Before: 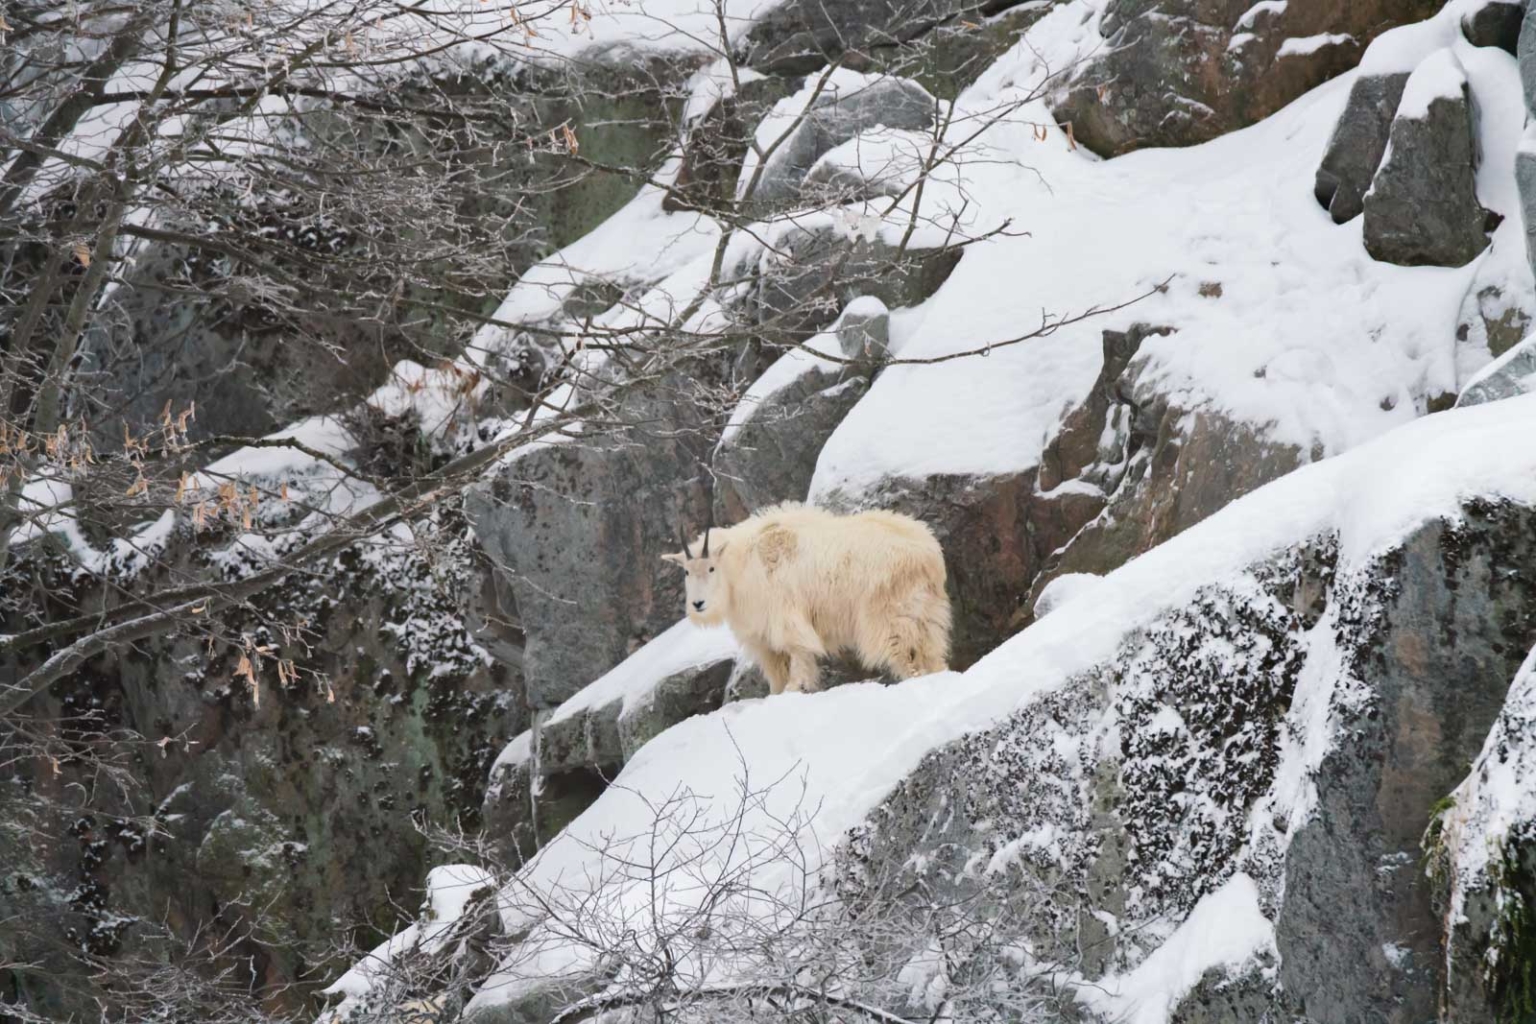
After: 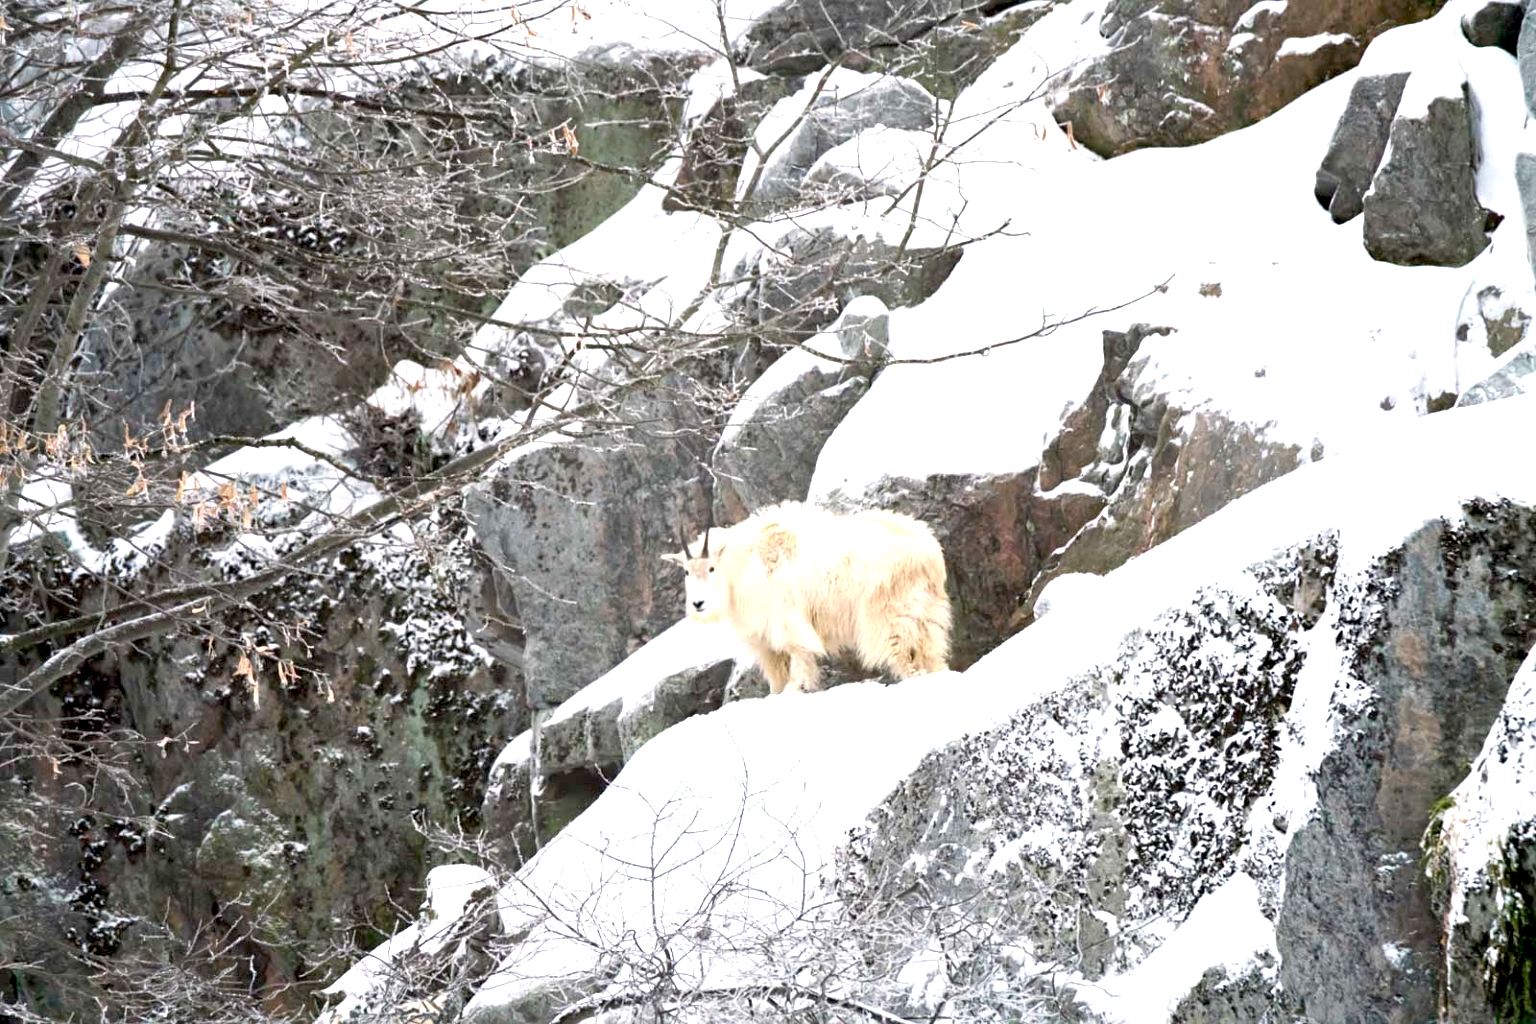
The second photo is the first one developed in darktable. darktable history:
exposure: black level correction 0.01, exposure 1 EV, compensate exposure bias true, compensate highlight preservation false
sharpen: amount 0.203
local contrast: highlights 101%, shadows 100%, detail 119%, midtone range 0.2
